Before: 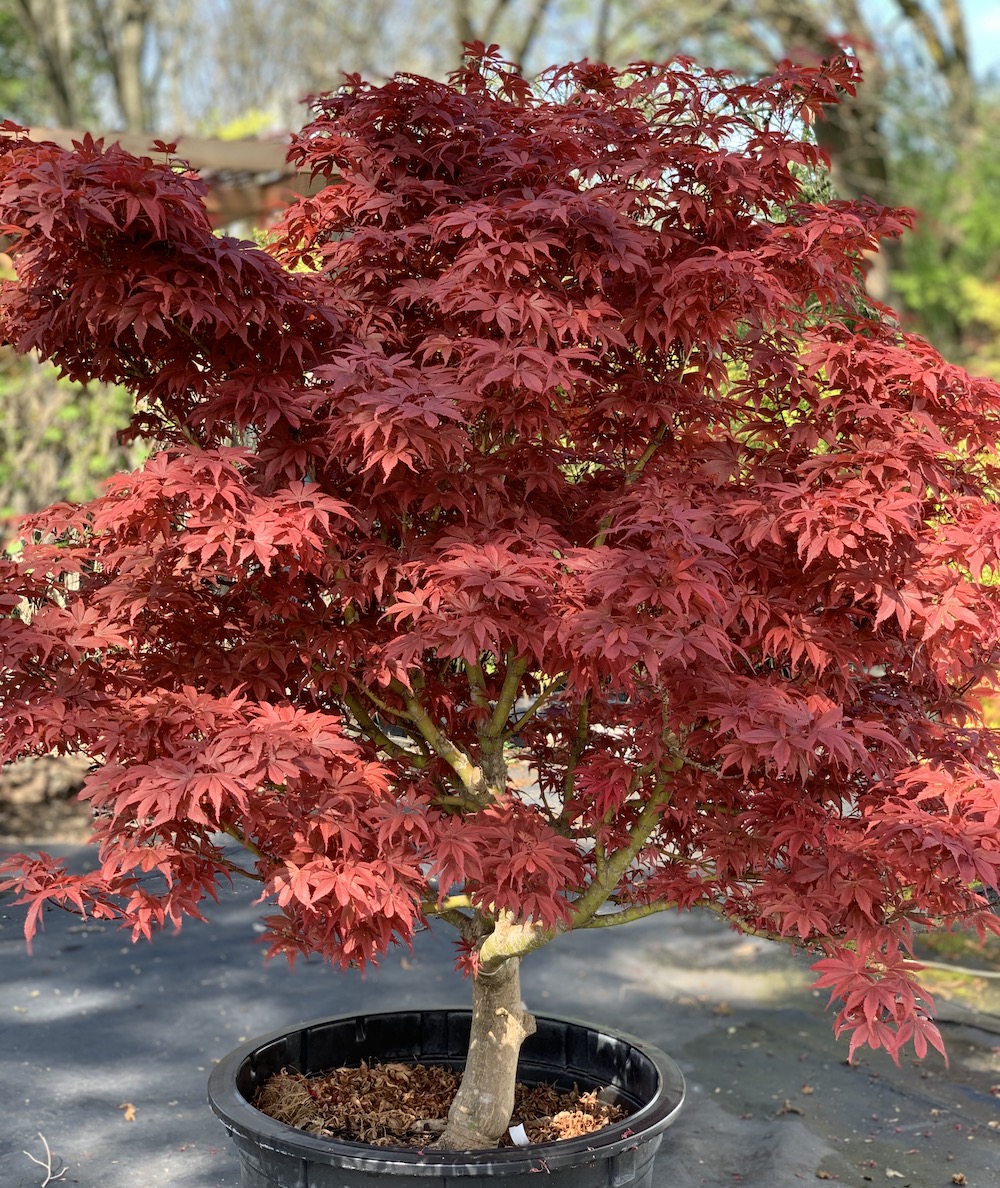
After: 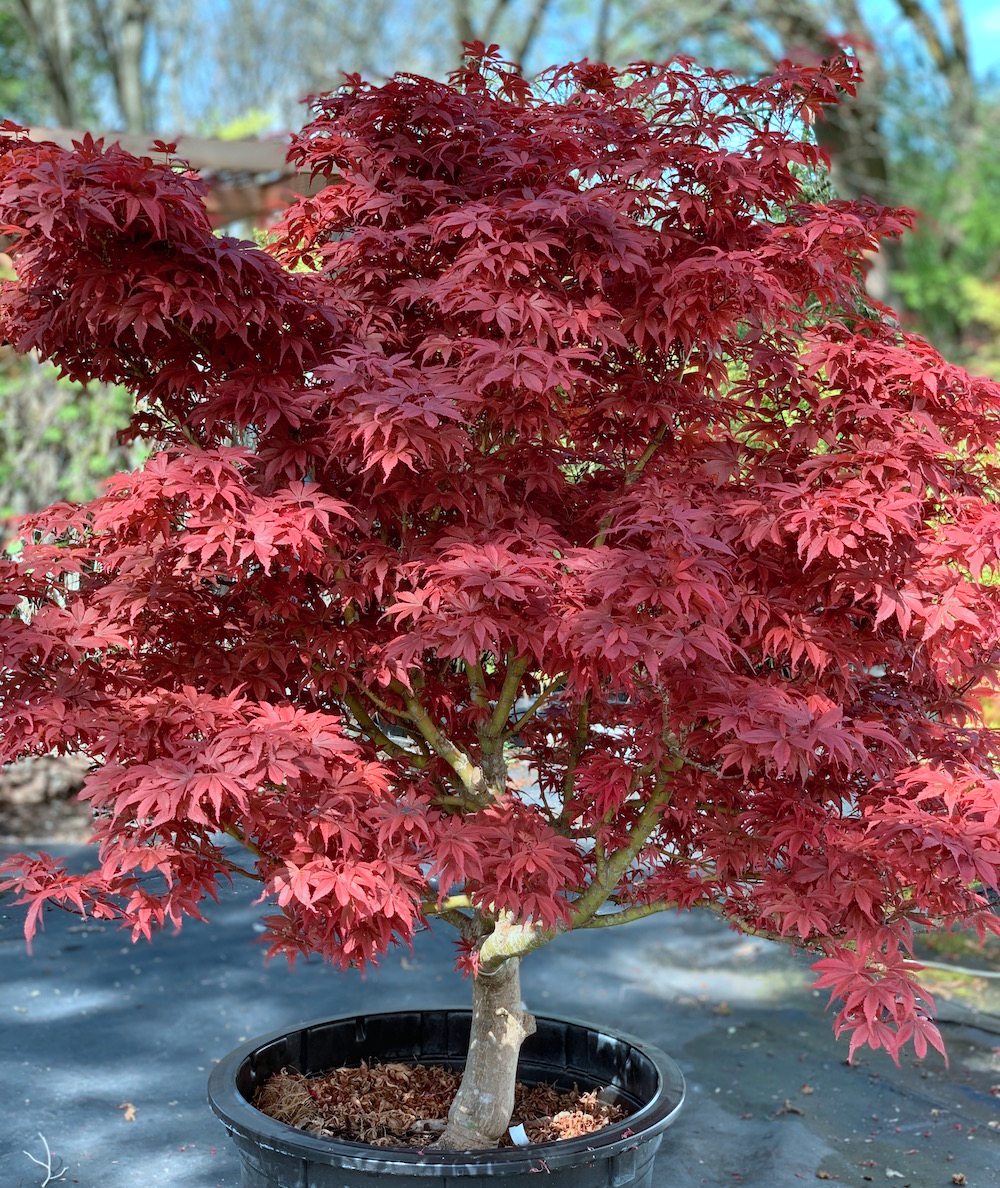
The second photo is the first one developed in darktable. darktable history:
rgb levels: preserve colors max RGB
color correction: highlights a* -9.35, highlights b* -23.15
